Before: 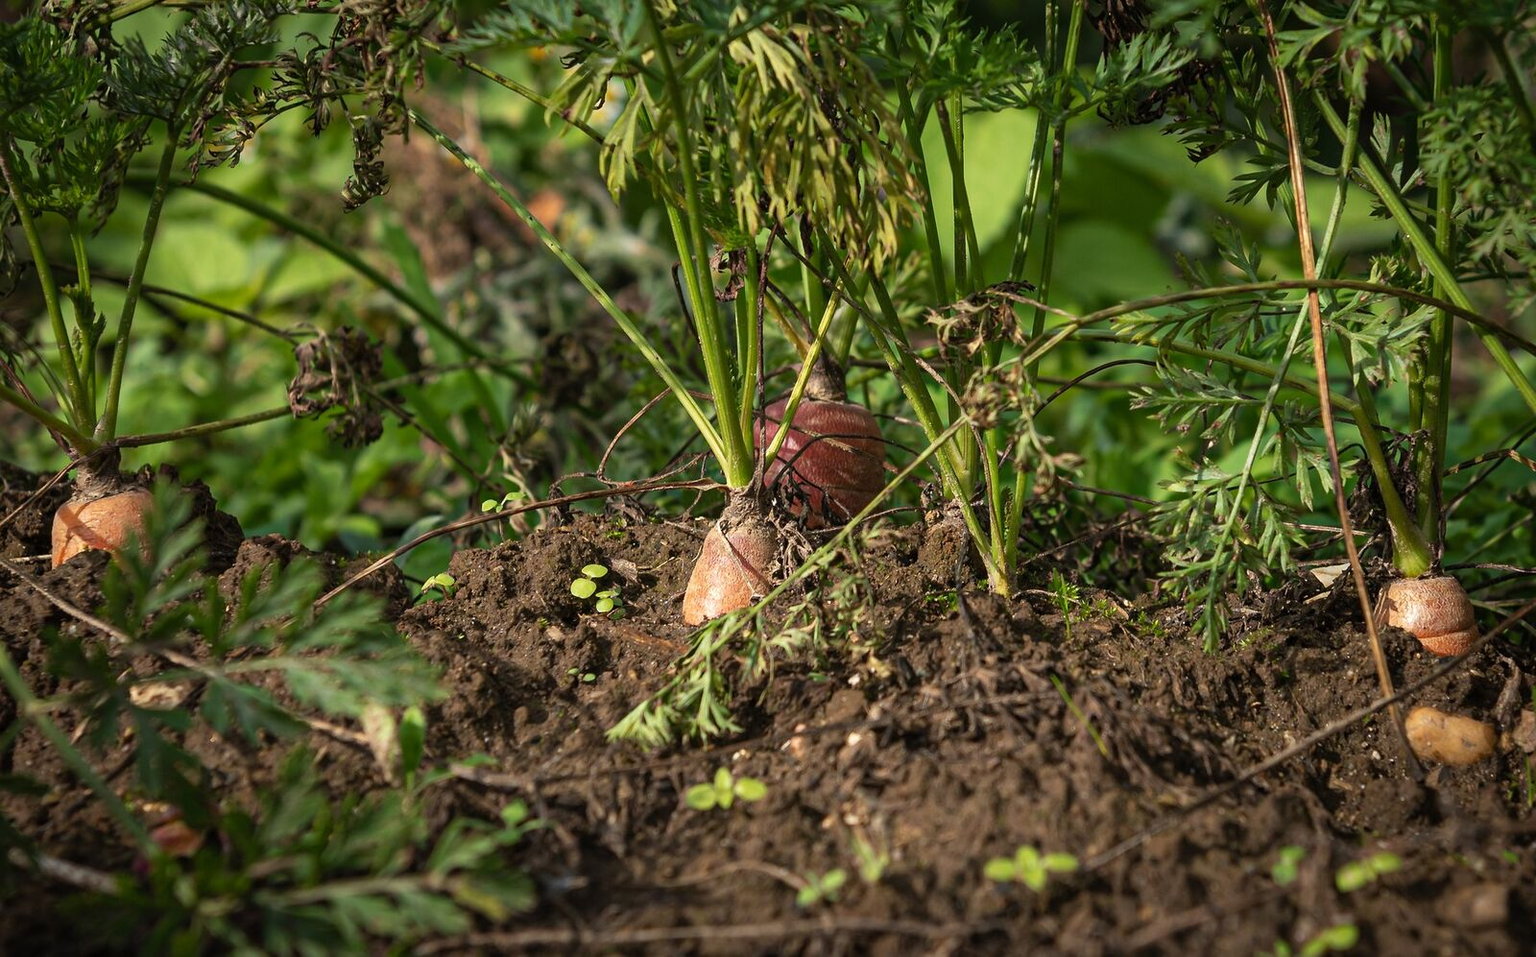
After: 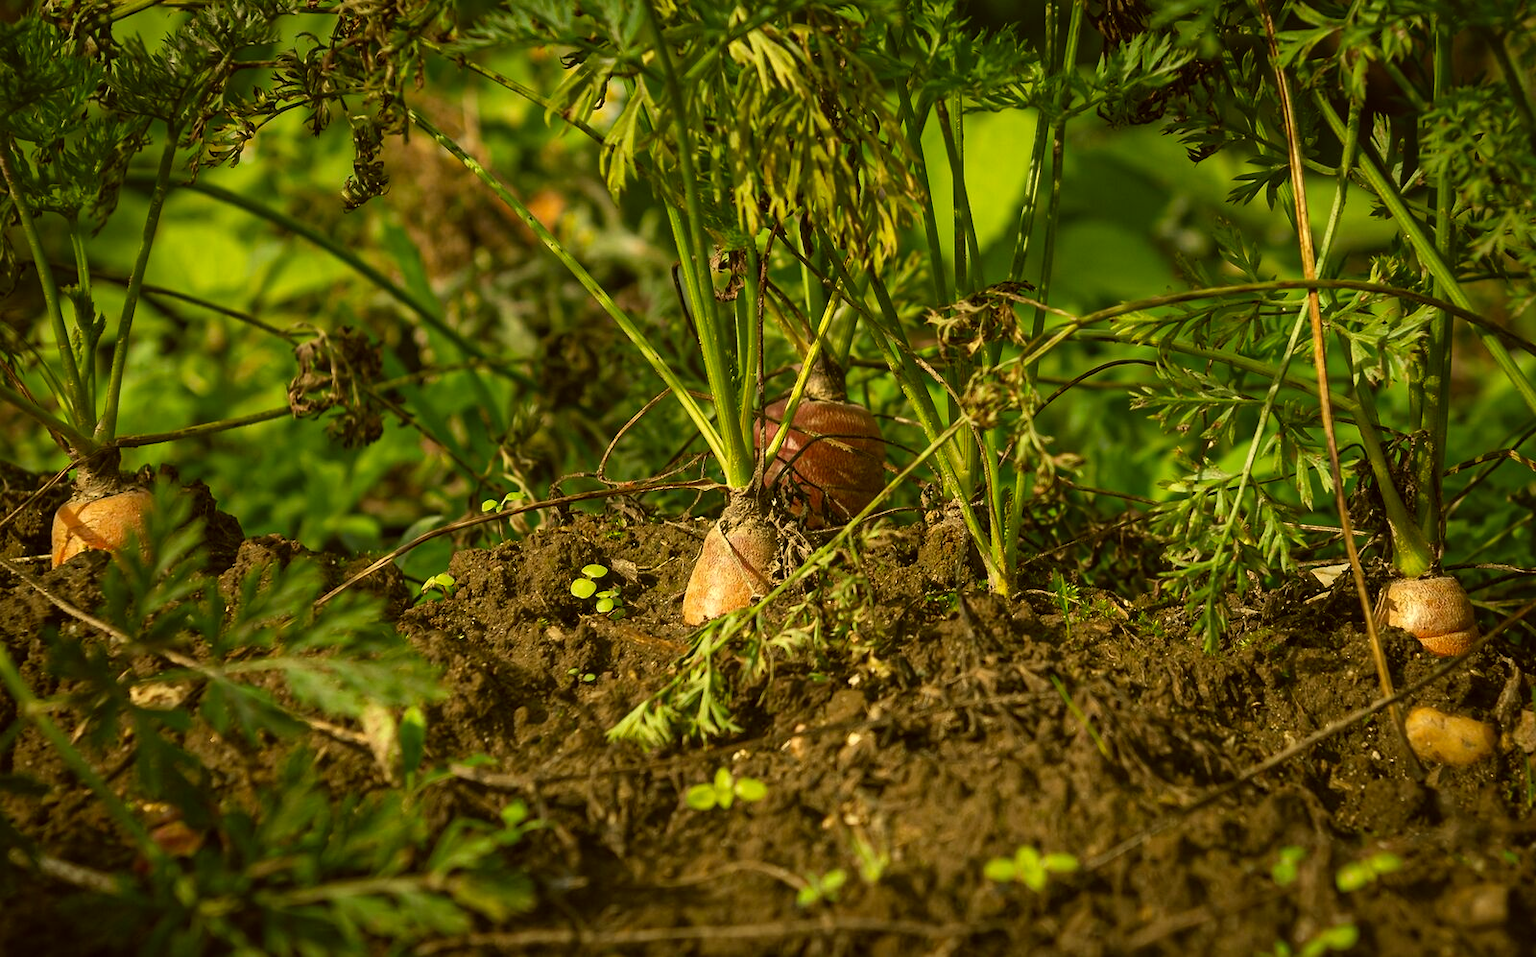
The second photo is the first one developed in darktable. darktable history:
color correction: highlights a* 0.09, highlights b* 29.23, shadows a* -0.234, shadows b* 21.25
